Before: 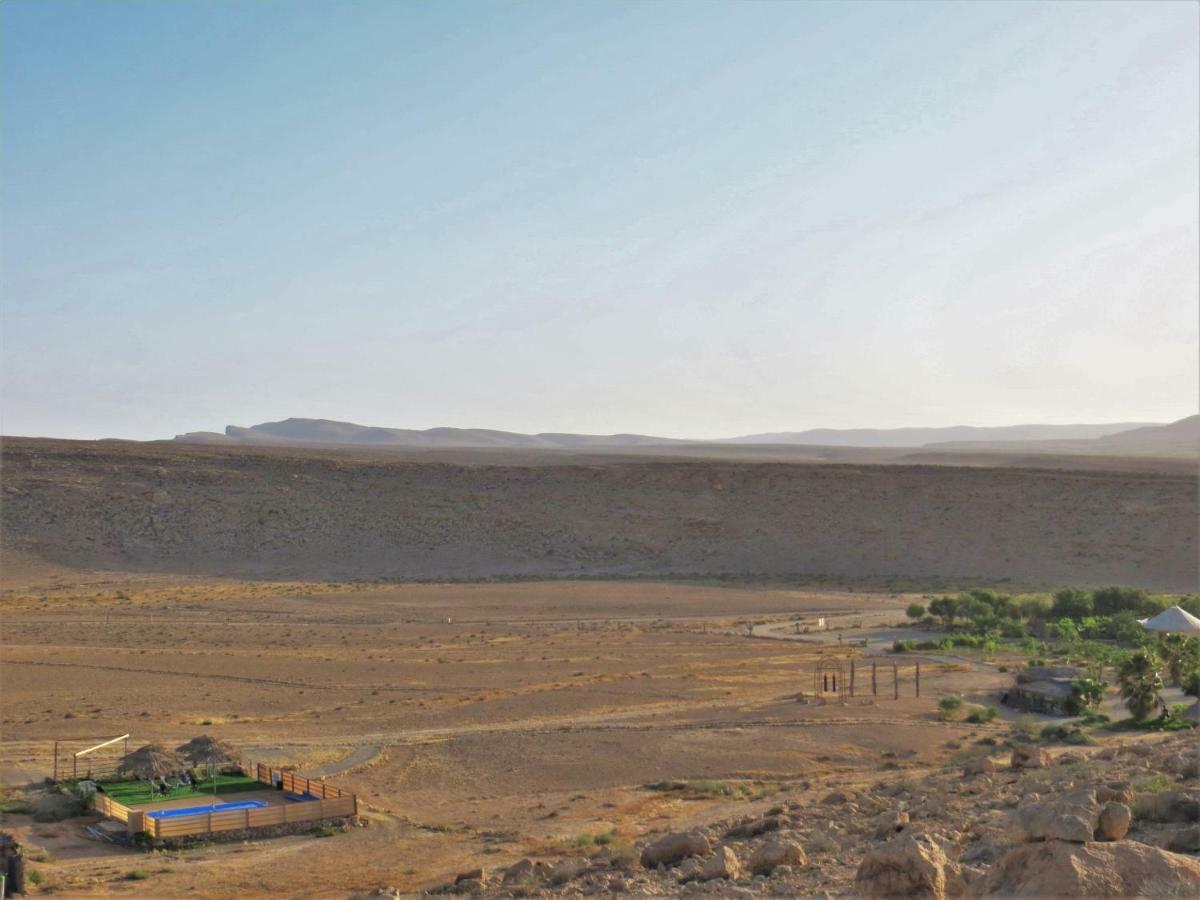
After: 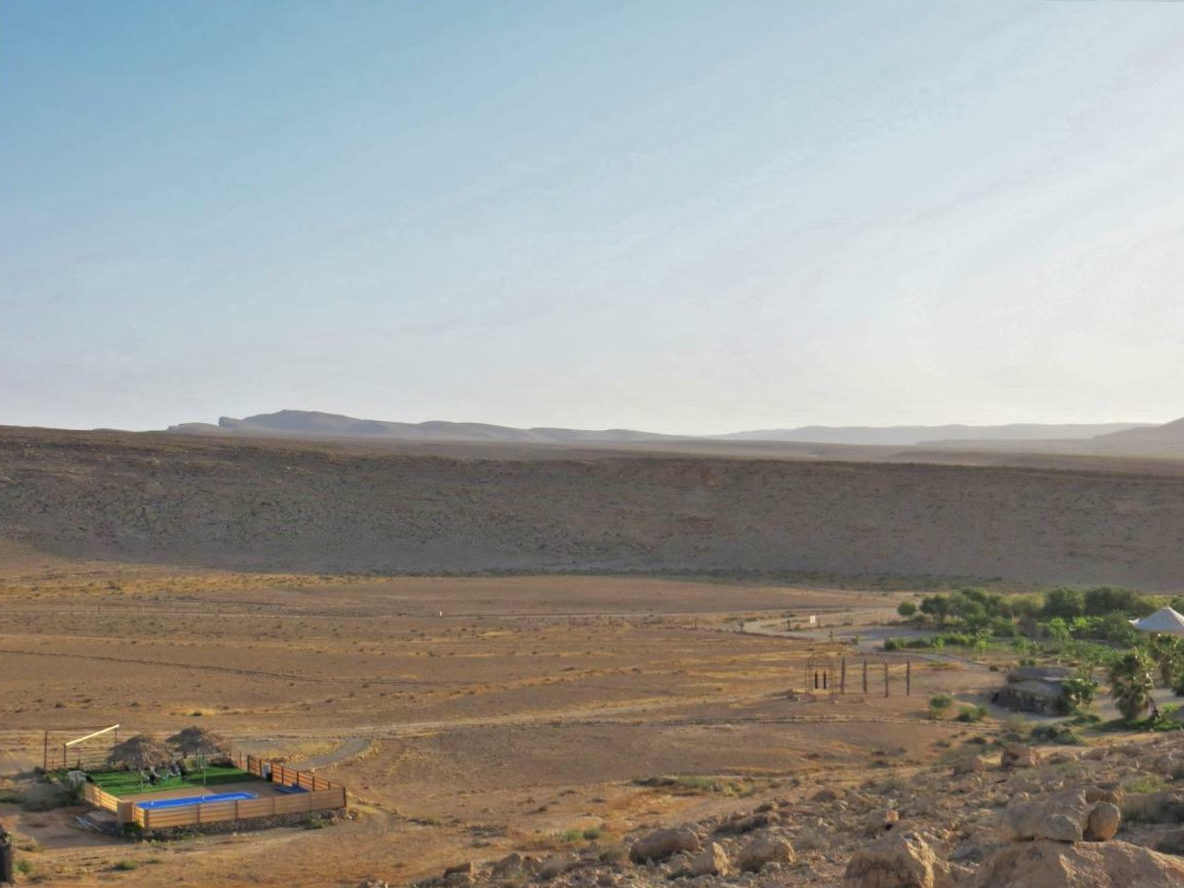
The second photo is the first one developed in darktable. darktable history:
crop and rotate: angle -0.574°
